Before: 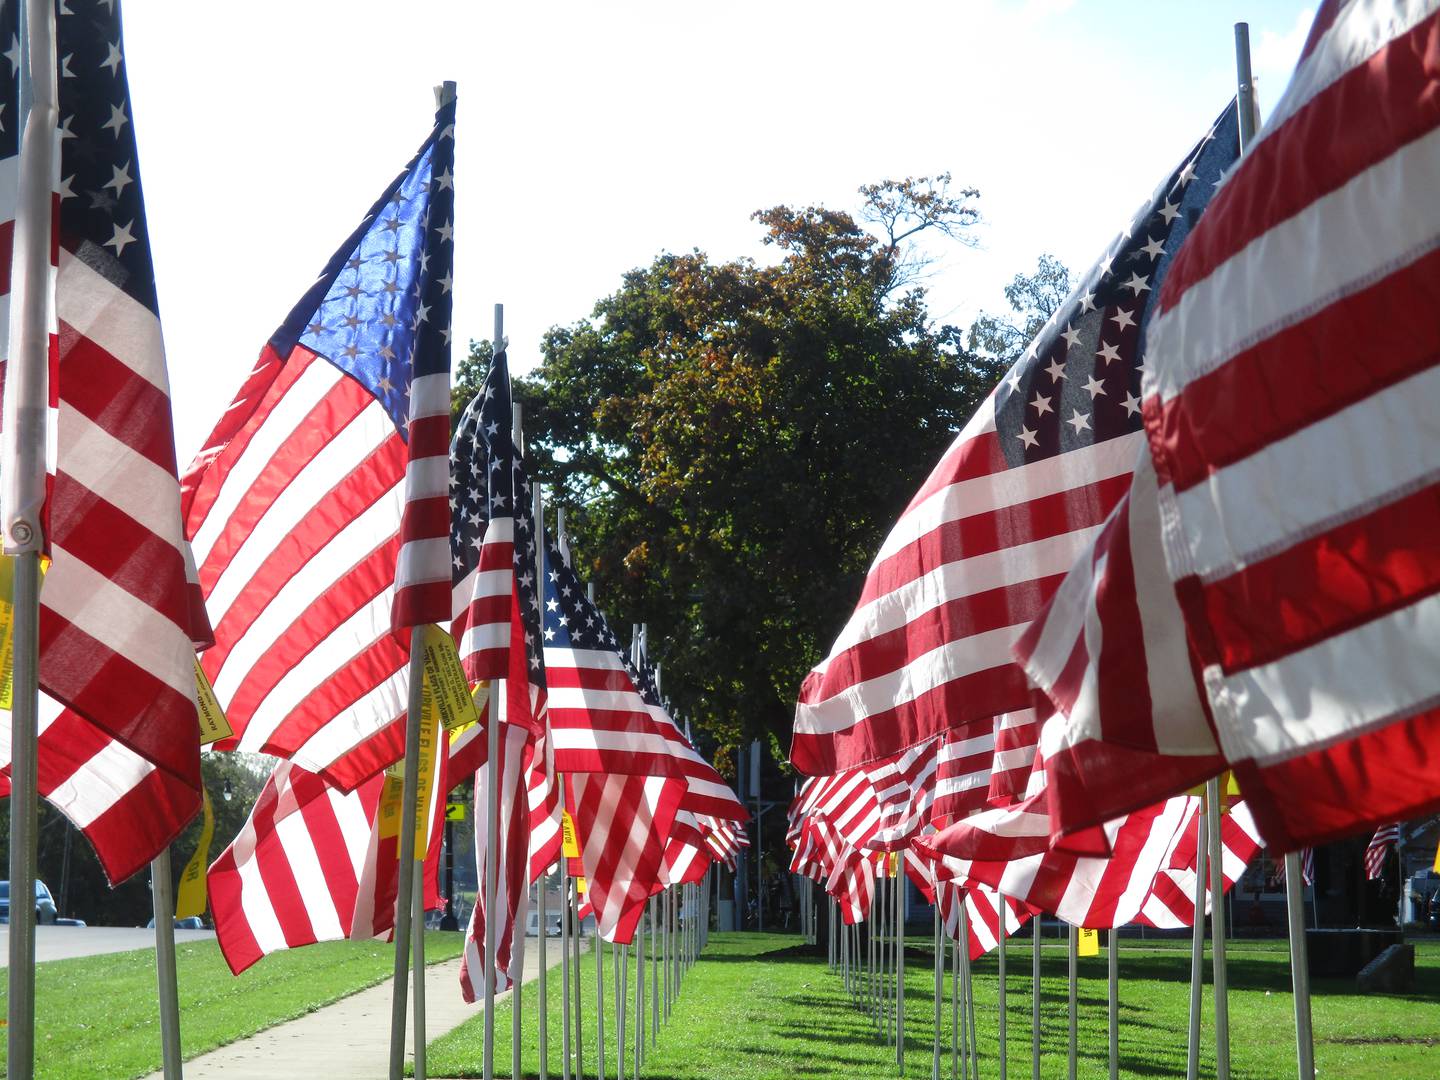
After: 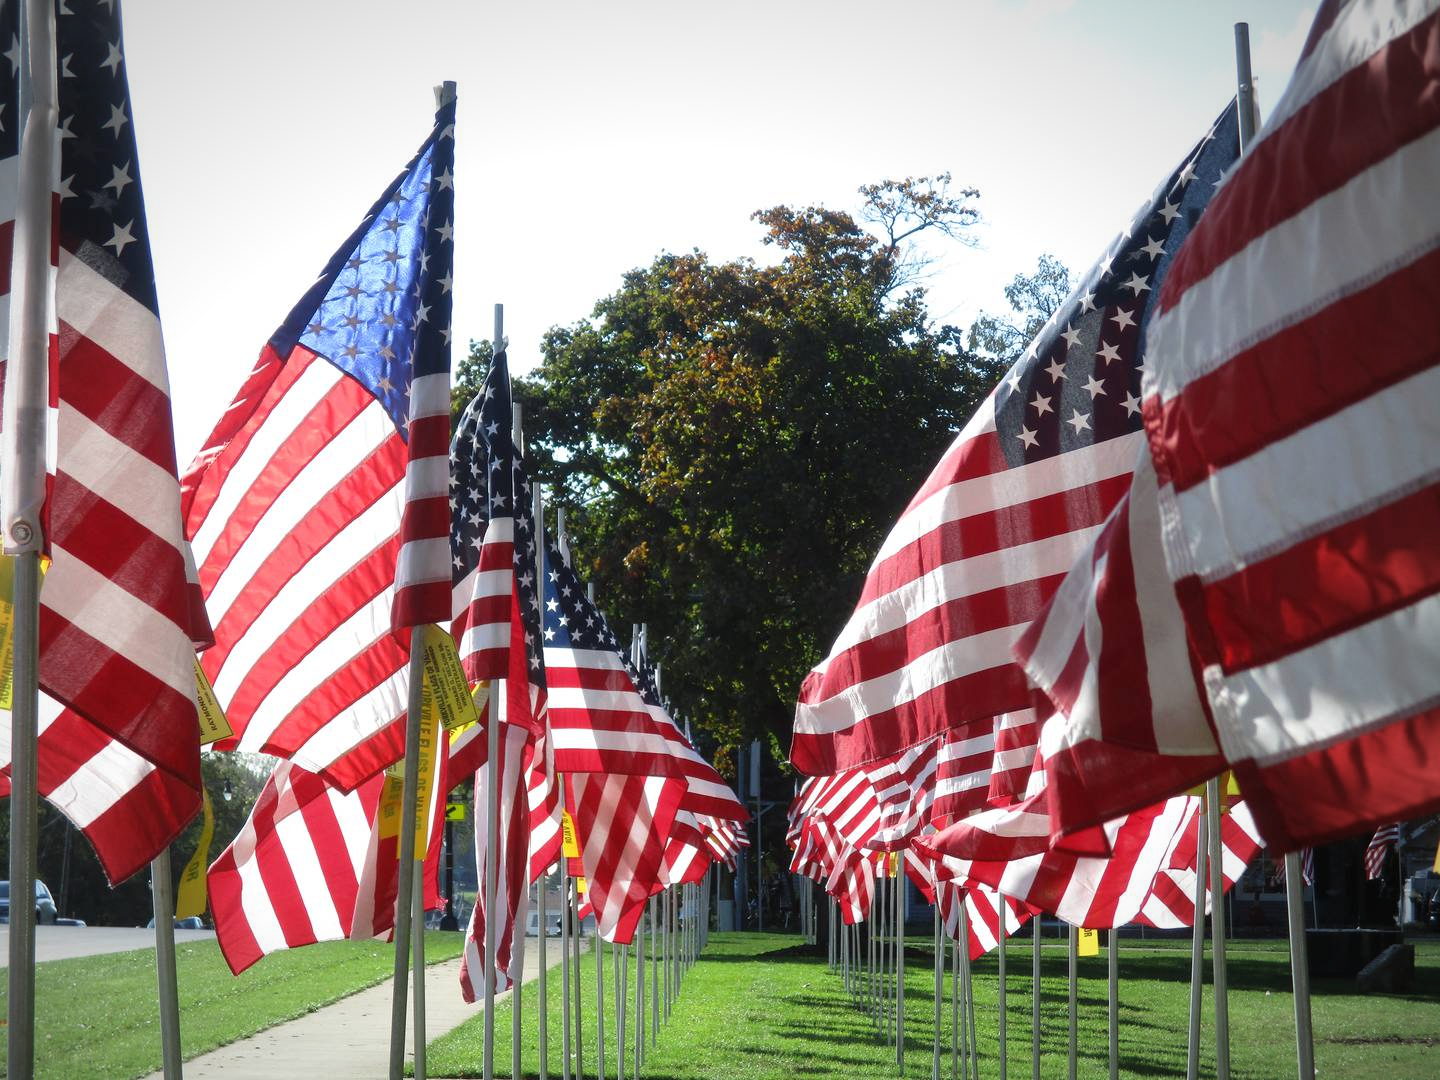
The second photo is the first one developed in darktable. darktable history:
vignetting: fall-off radius 70.25%, center (-0.076, 0.072), automatic ratio true
